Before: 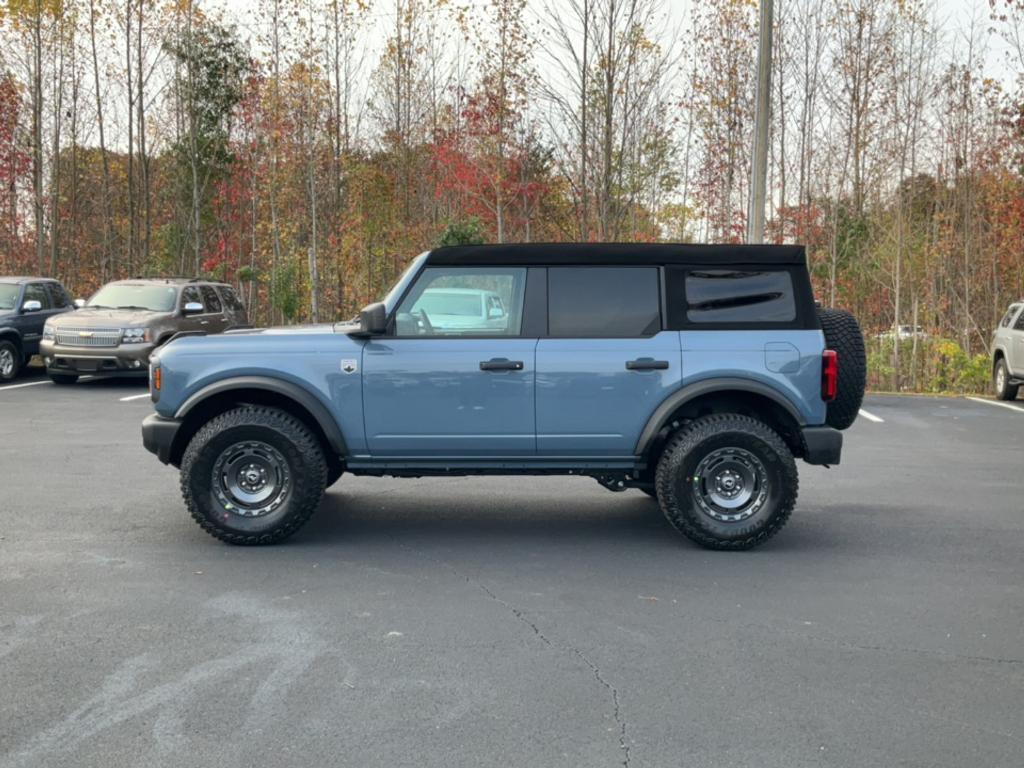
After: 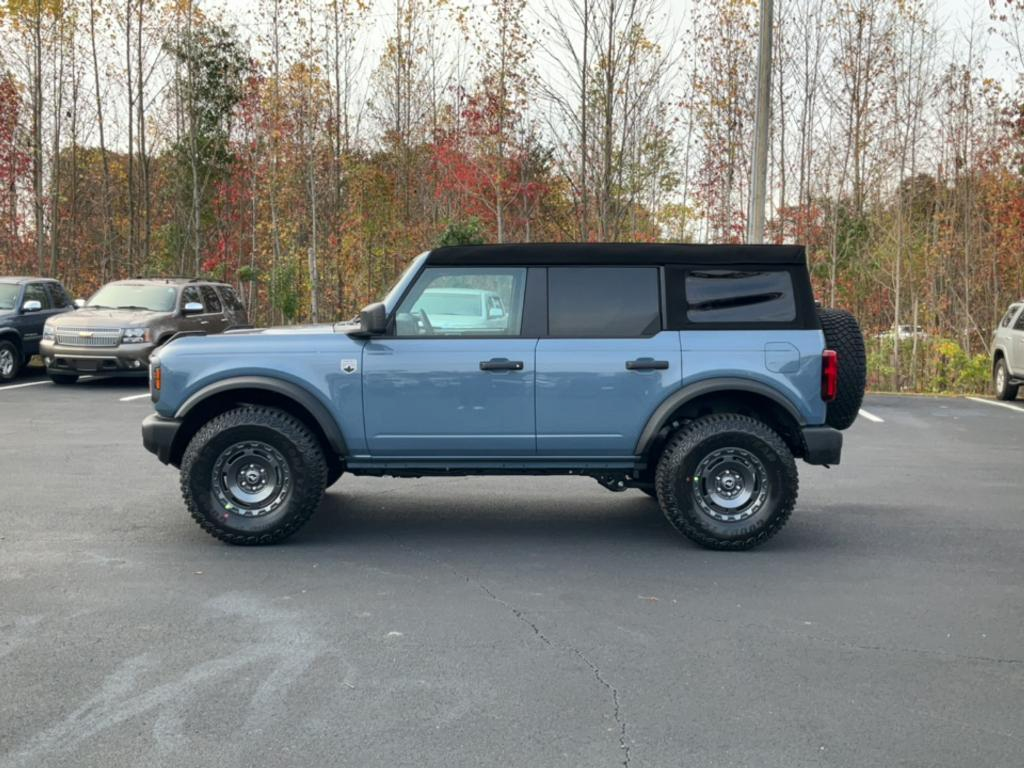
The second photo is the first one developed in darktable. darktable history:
contrast brightness saturation: contrast 0.079, saturation 0.023
